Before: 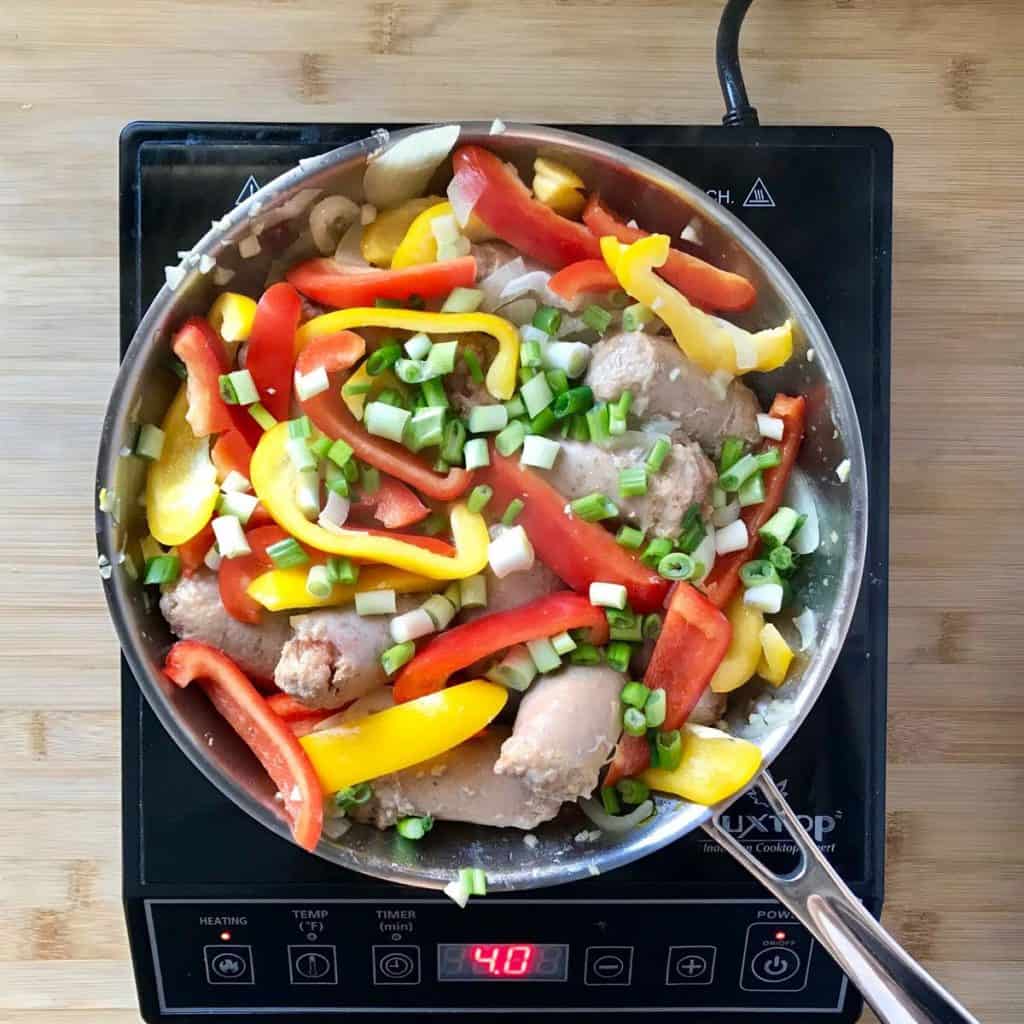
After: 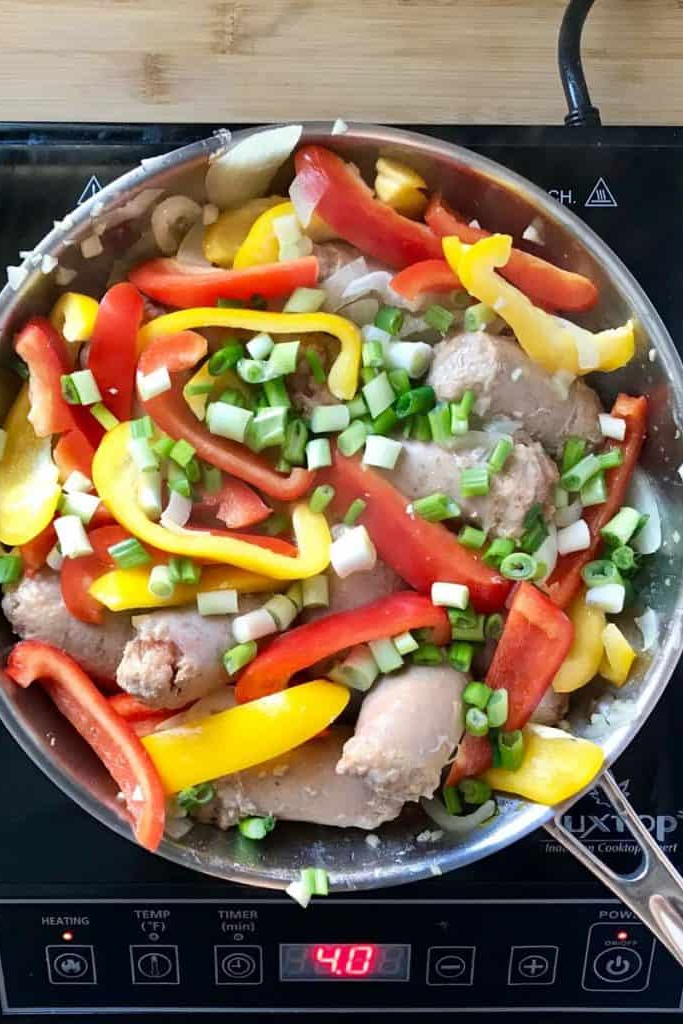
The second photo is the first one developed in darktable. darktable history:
crop: left 15.435%, right 17.86%
